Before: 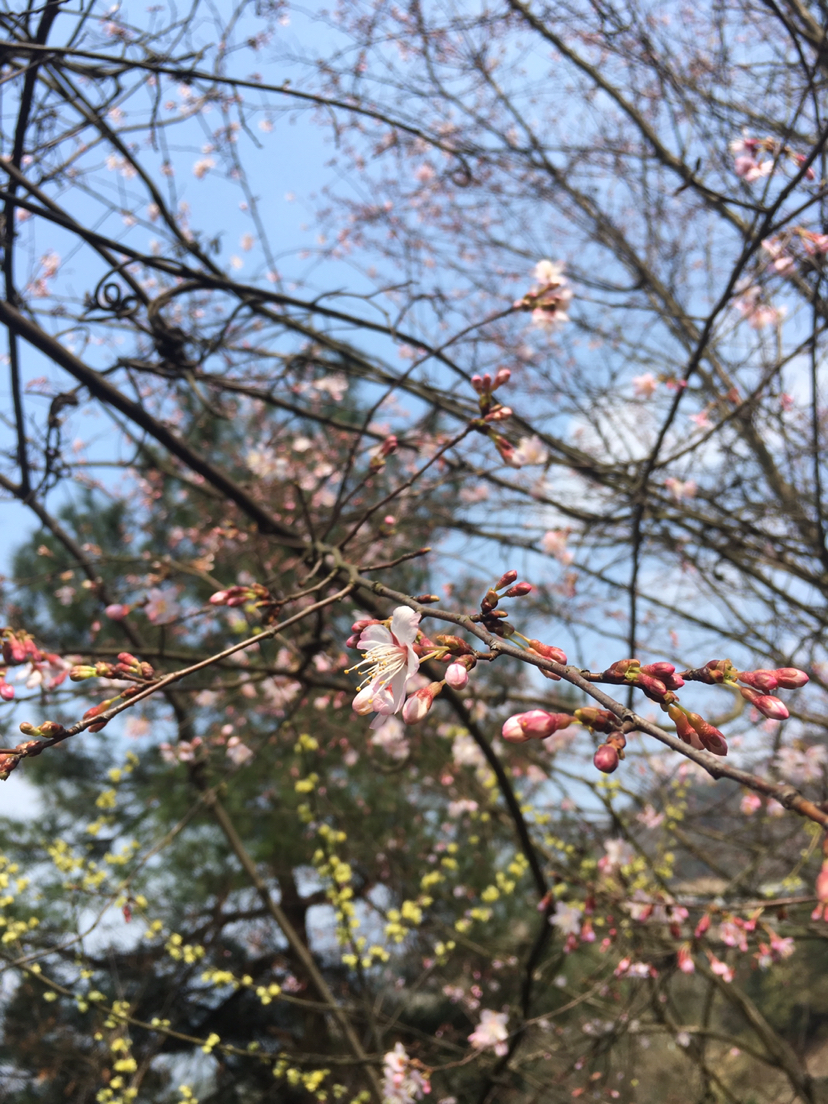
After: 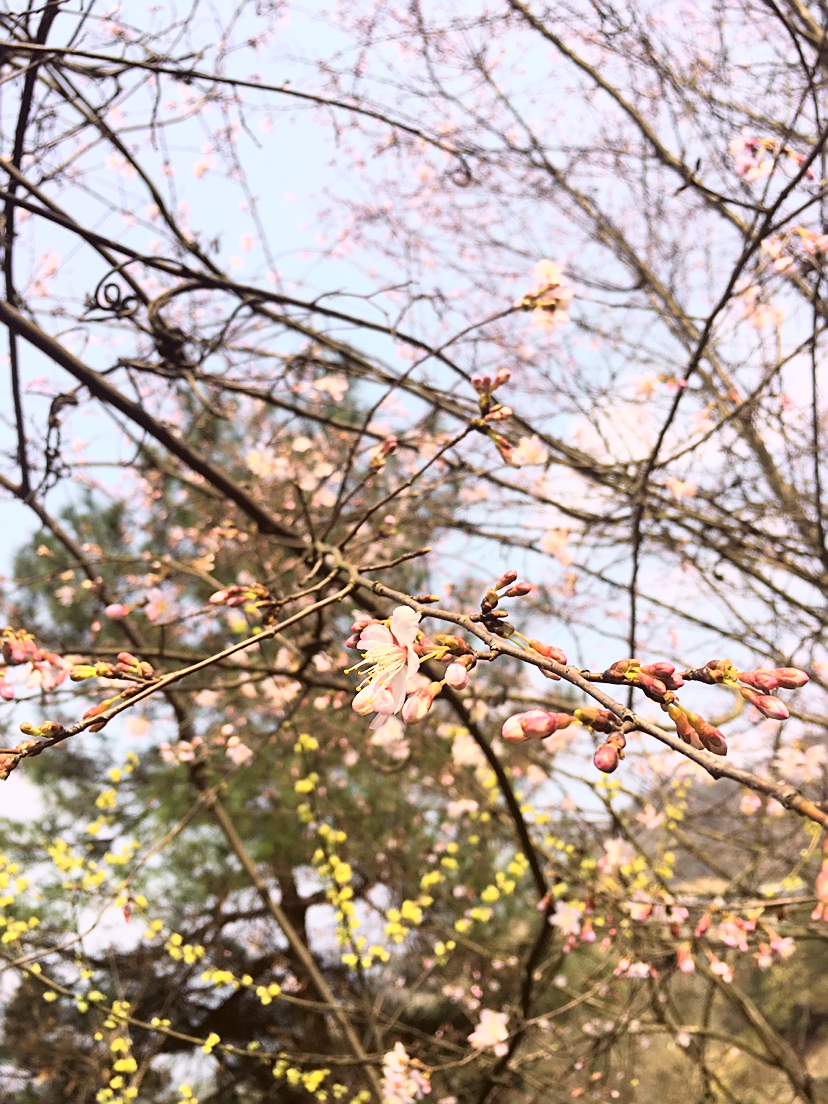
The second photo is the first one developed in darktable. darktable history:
contrast equalizer: y [[0.5 ×6], [0.5 ×6], [0.5, 0.5, 0.501, 0.545, 0.707, 0.863], [0 ×6], [0 ×6]]
color correction: highlights a* 6.27, highlights b* 8.19, shadows a* 5.94, shadows b* 7.23, saturation 0.9
shadows and highlights: shadows -10, white point adjustment 1.5, highlights 10
contrast brightness saturation: brightness 0.15
tone curve: curves: ch0 [(0, 0.023) (0.113, 0.084) (0.285, 0.301) (0.673, 0.796) (0.845, 0.932) (0.994, 0.971)]; ch1 [(0, 0) (0.456, 0.437) (0.498, 0.5) (0.57, 0.559) (0.631, 0.639) (1, 1)]; ch2 [(0, 0) (0.417, 0.44) (0.46, 0.453) (0.502, 0.507) (0.55, 0.57) (0.67, 0.712) (1, 1)], color space Lab, independent channels, preserve colors none
sharpen: on, module defaults
color balance: output saturation 110%
